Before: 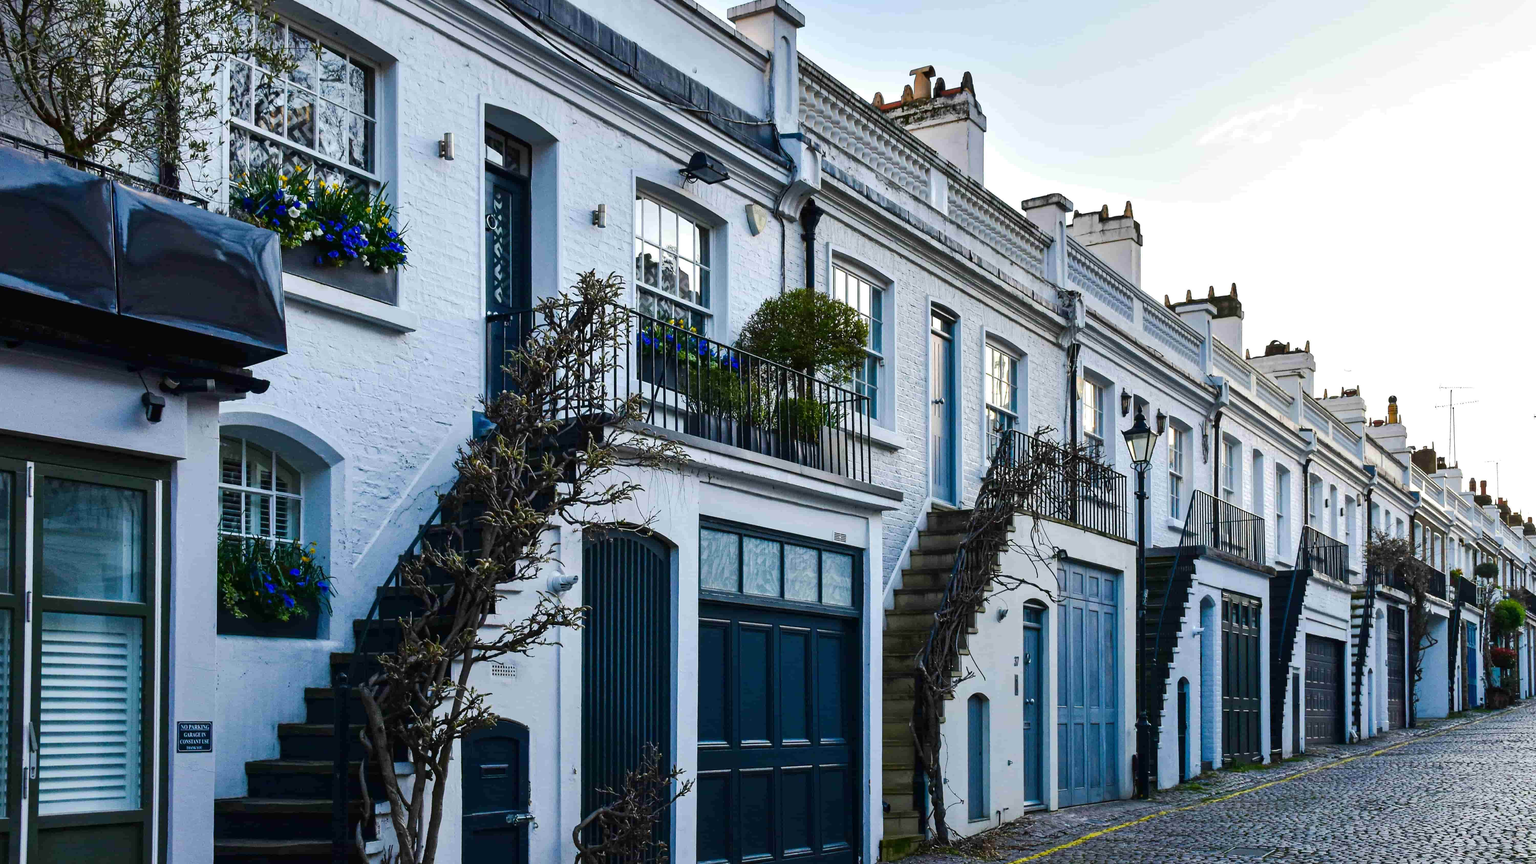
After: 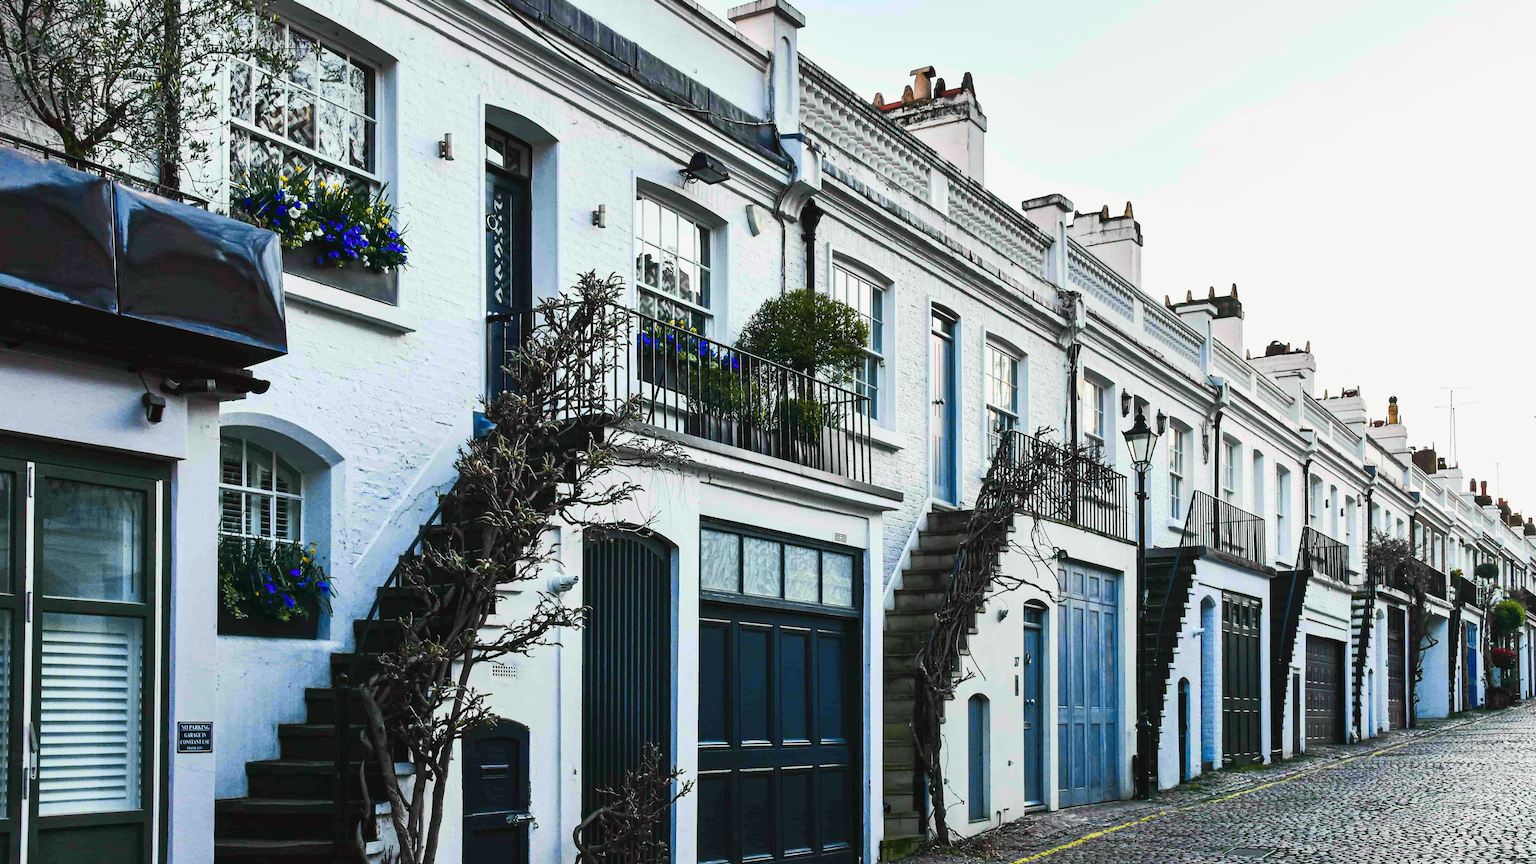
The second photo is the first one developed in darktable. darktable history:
tone curve: curves: ch0 [(0, 0.026) (0.172, 0.194) (0.398, 0.437) (0.469, 0.544) (0.612, 0.741) (0.845, 0.926) (1, 0.968)]; ch1 [(0, 0) (0.437, 0.453) (0.472, 0.467) (0.502, 0.502) (0.531, 0.537) (0.574, 0.583) (0.617, 0.64) (0.699, 0.749) (0.859, 0.919) (1, 1)]; ch2 [(0, 0) (0.33, 0.301) (0.421, 0.443) (0.476, 0.502) (0.511, 0.504) (0.553, 0.55) (0.595, 0.586) (0.664, 0.664) (1, 1)], color space Lab, independent channels, preserve colors none
